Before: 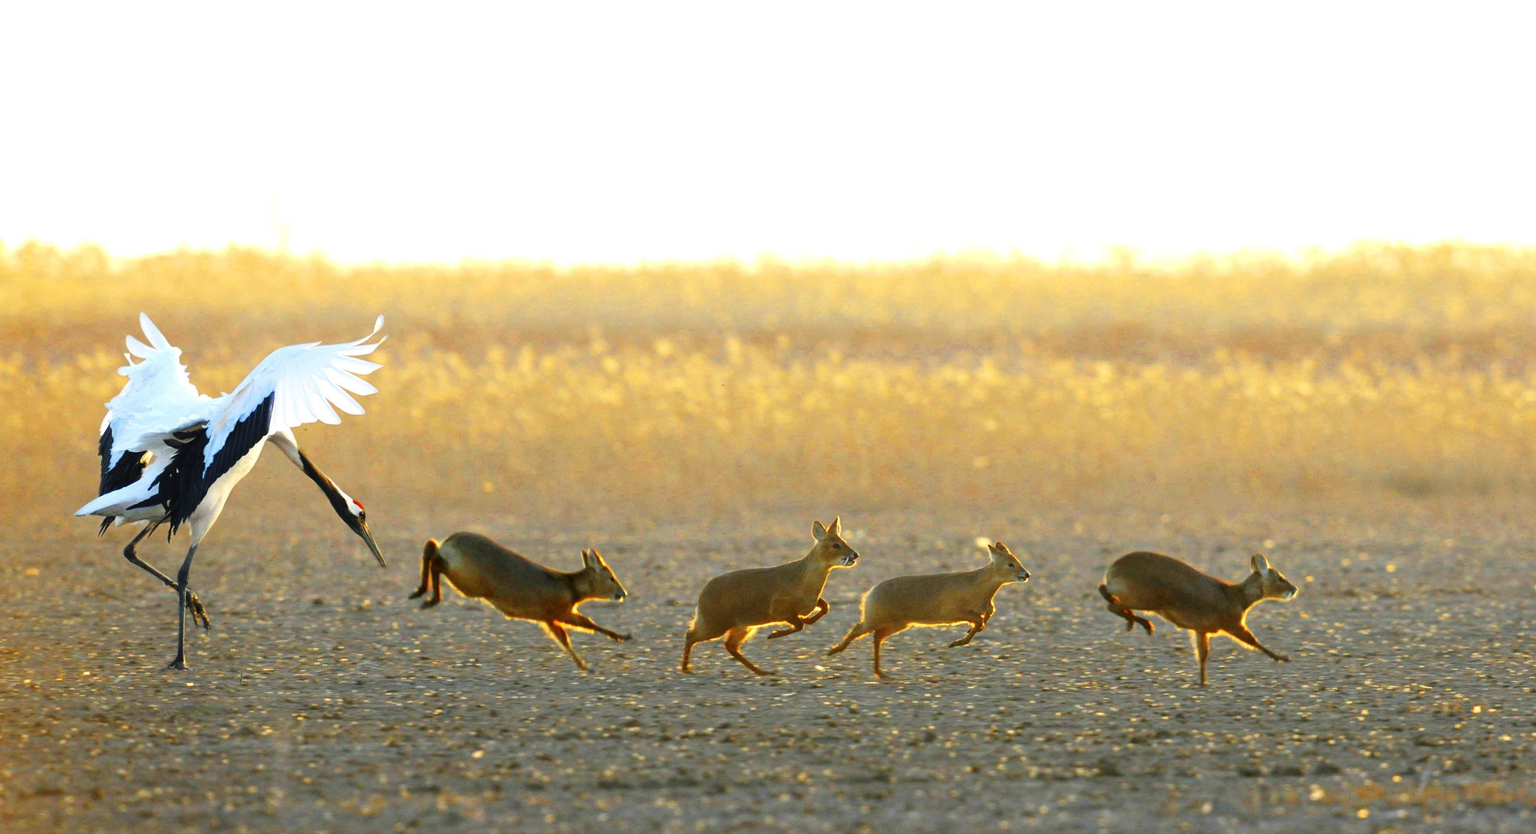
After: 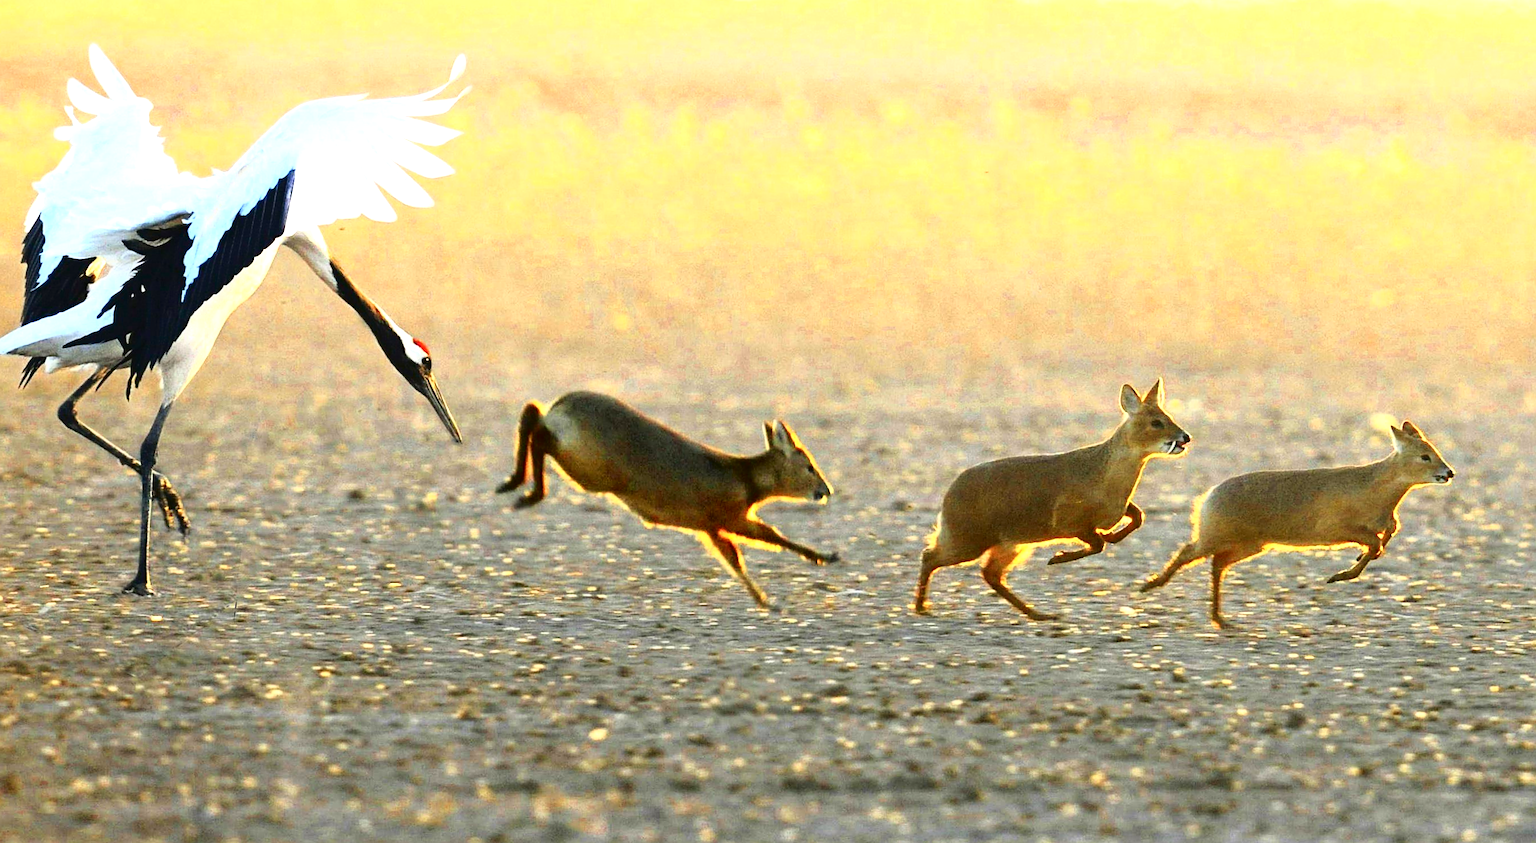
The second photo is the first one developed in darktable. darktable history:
crop and rotate: angle -1.05°, left 3.973%, top 32.154%, right 28.979%
exposure: exposure 0.635 EV, compensate highlight preservation false
tone curve: curves: ch0 [(0, 0) (0.003, 0.023) (0.011, 0.024) (0.025, 0.028) (0.044, 0.035) (0.069, 0.043) (0.1, 0.052) (0.136, 0.063) (0.177, 0.094) (0.224, 0.145) (0.277, 0.209) (0.335, 0.281) (0.399, 0.364) (0.468, 0.453) (0.543, 0.553) (0.623, 0.66) (0.709, 0.767) (0.801, 0.88) (0.898, 0.968) (1, 1)], color space Lab, independent channels, preserve colors none
sharpen: on, module defaults
